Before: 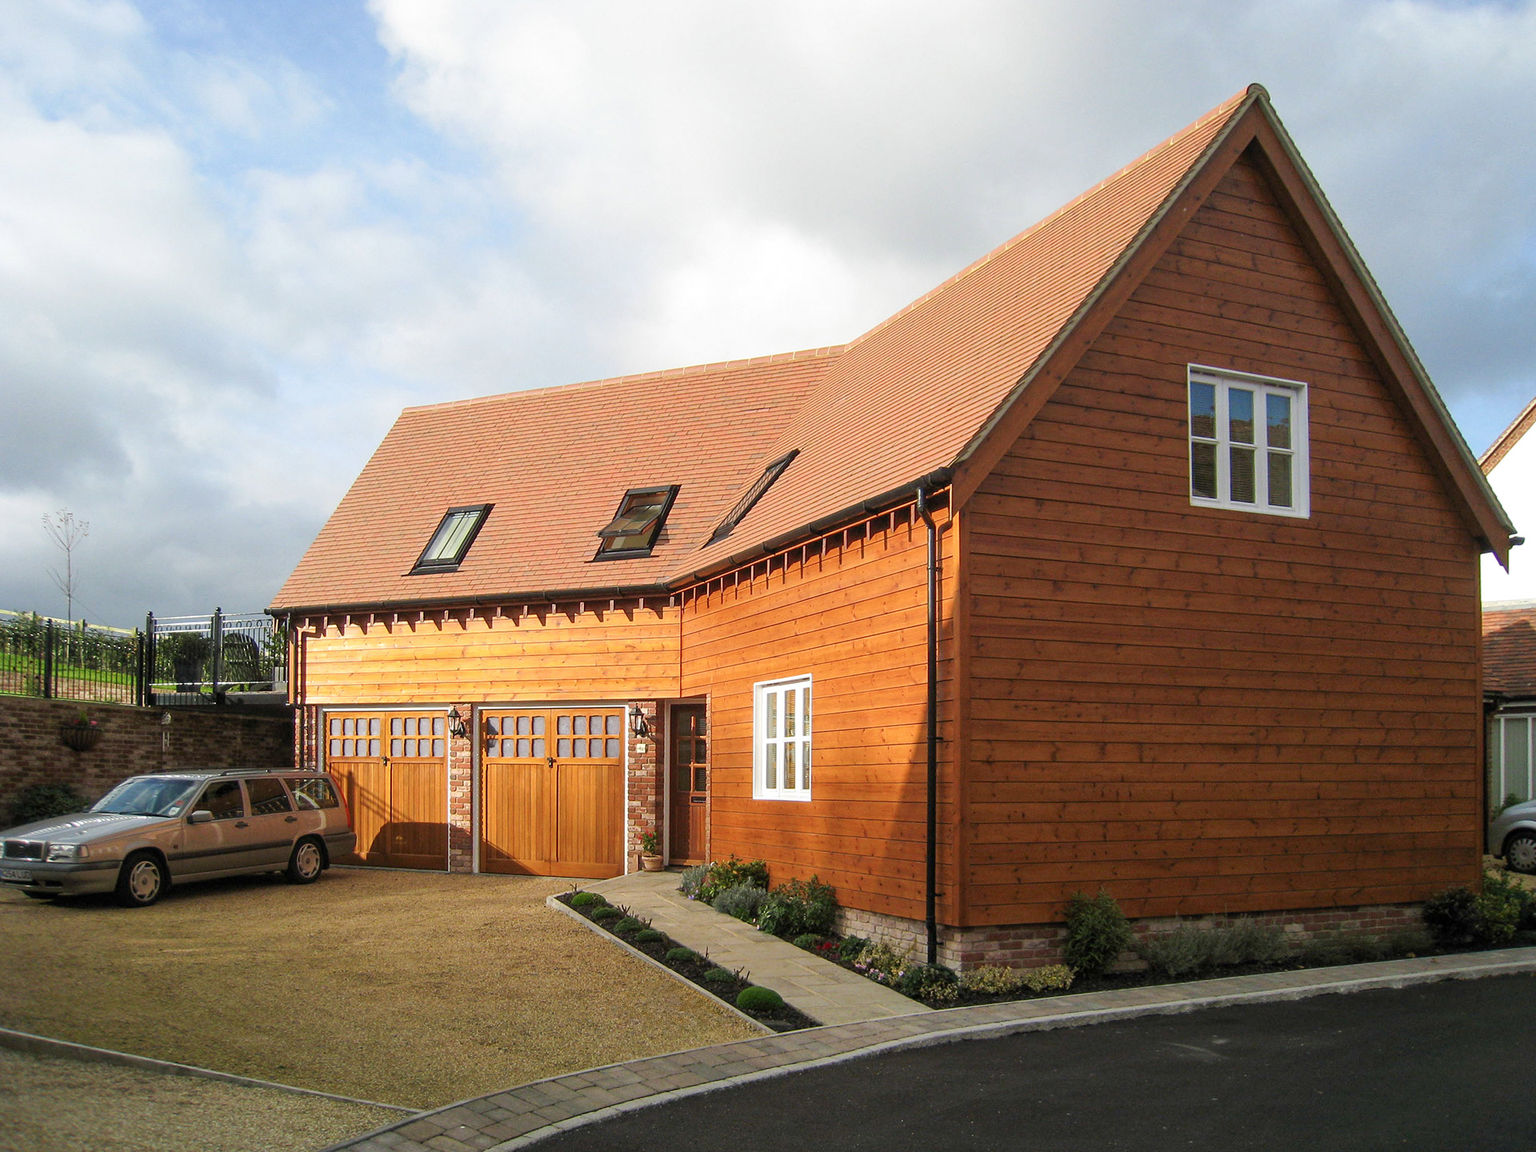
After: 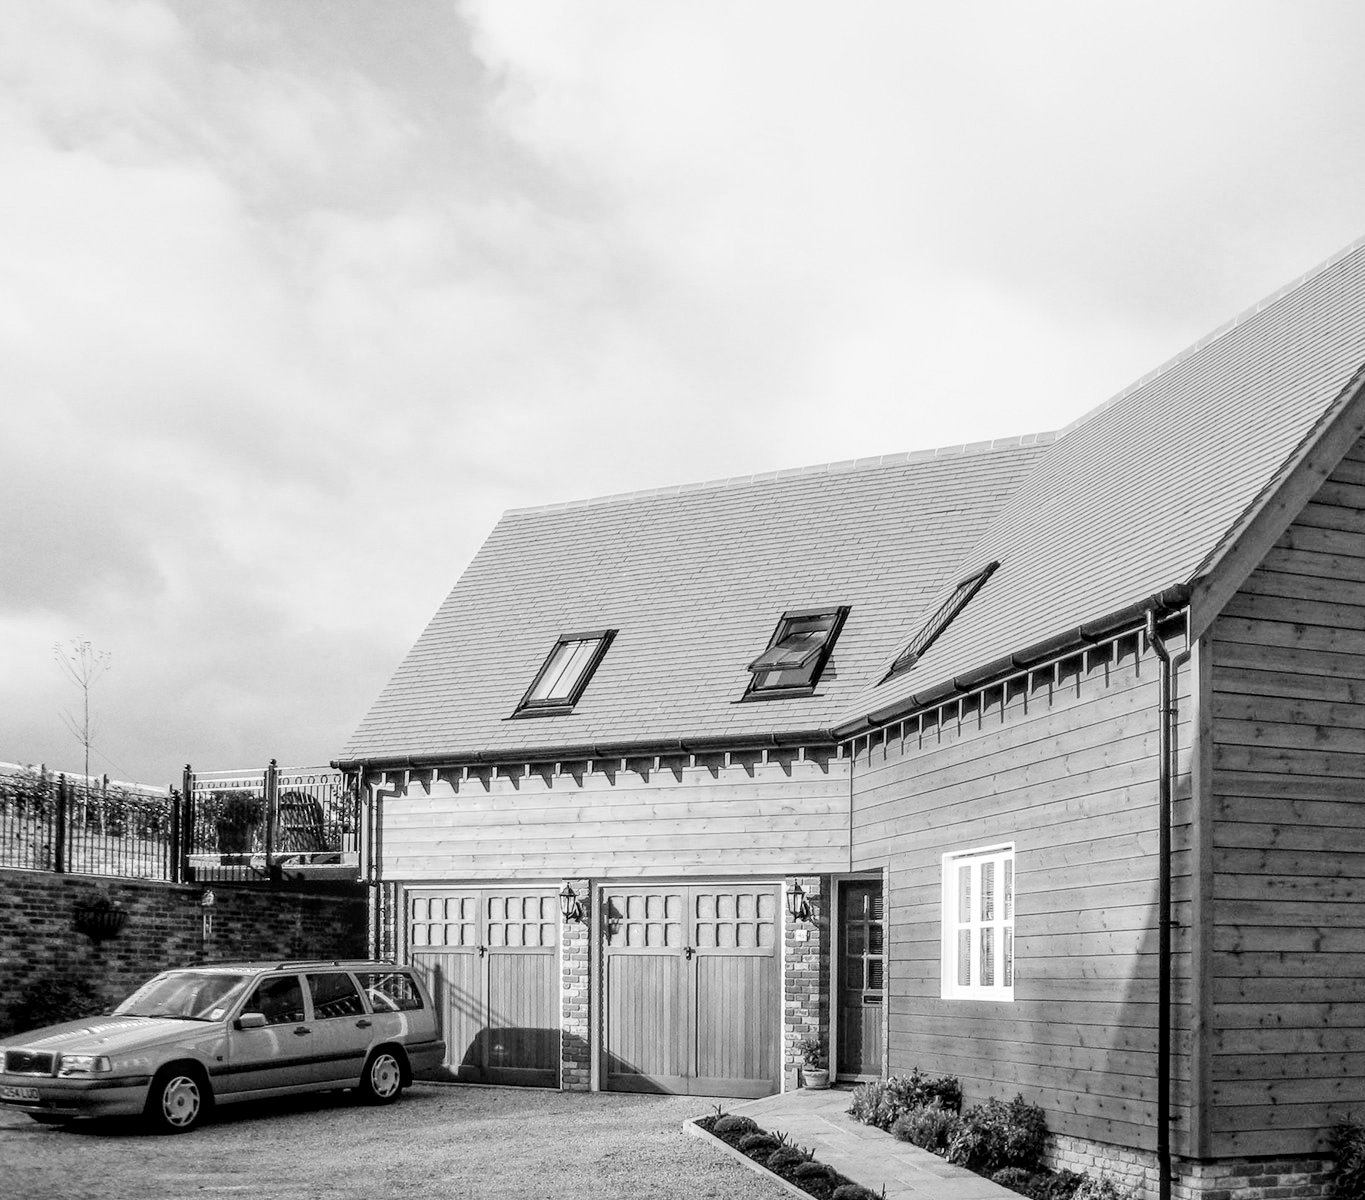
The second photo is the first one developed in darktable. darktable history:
crop: right 28.885%, bottom 16.626%
exposure: black level correction 0, exposure 0.7 EV, compensate exposure bias true, compensate highlight preservation false
monochrome: on, module defaults
tone equalizer: -8 EV -0.417 EV, -7 EV -0.389 EV, -6 EV -0.333 EV, -5 EV -0.222 EV, -3 EV 0.222 EV, -2 EV 0.333 EV, -1 EV 0.389 EV, +0 EV 0.417 EV, edges refinement/feathering 500, mask exposure compensation -1.57 EV, preserve details no
local contrast: highlights 61%, detail 143%, midtone range 0.428
filmic rgb: black relative exposure -7.32 EV, white relative exposure 5.09 EV, hardness 3.2
tone curve: curves: ch0 [(0, 0.012) (0.056, 0.046) (0.218, 0.213) (0.606, 0.62) (0.82, 0.846) (1, 1)]; ch1 [(0, 0) (0.226, 0.261) (0.403, 0.437) (0.469, 0.472) (0.495, 0.499) (0.508, 0.503) (0.545, 0.555) (0.59, 0.598) (0.686, 0.728) (1, 1)]; ch2 [(0, 0) (0.269, 0.299) (0.459, 0.45) (0.498, 0.499) (0.523, 0.512) (0.568, 0.558) (0.634, 0.617) (0.698, 0.677) (0.806, 0.769) (1, 1)], color space Lab, independent channels, preserve colors none
color correction: highlights a* 9.03, highlights b* 8.71, shadows a* 40, shadows b* 40, saturation 0.8
